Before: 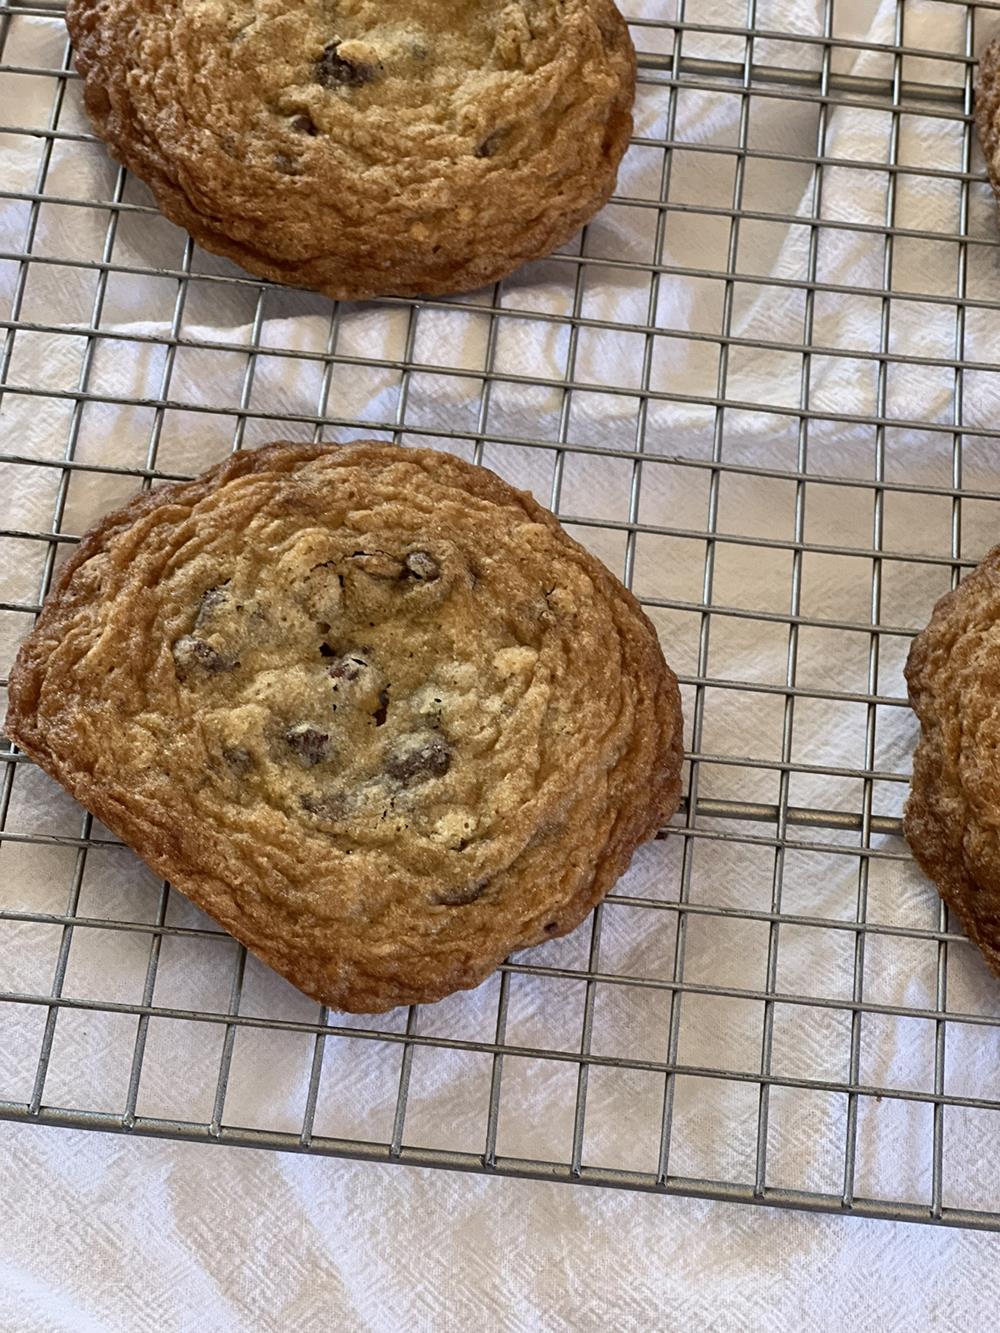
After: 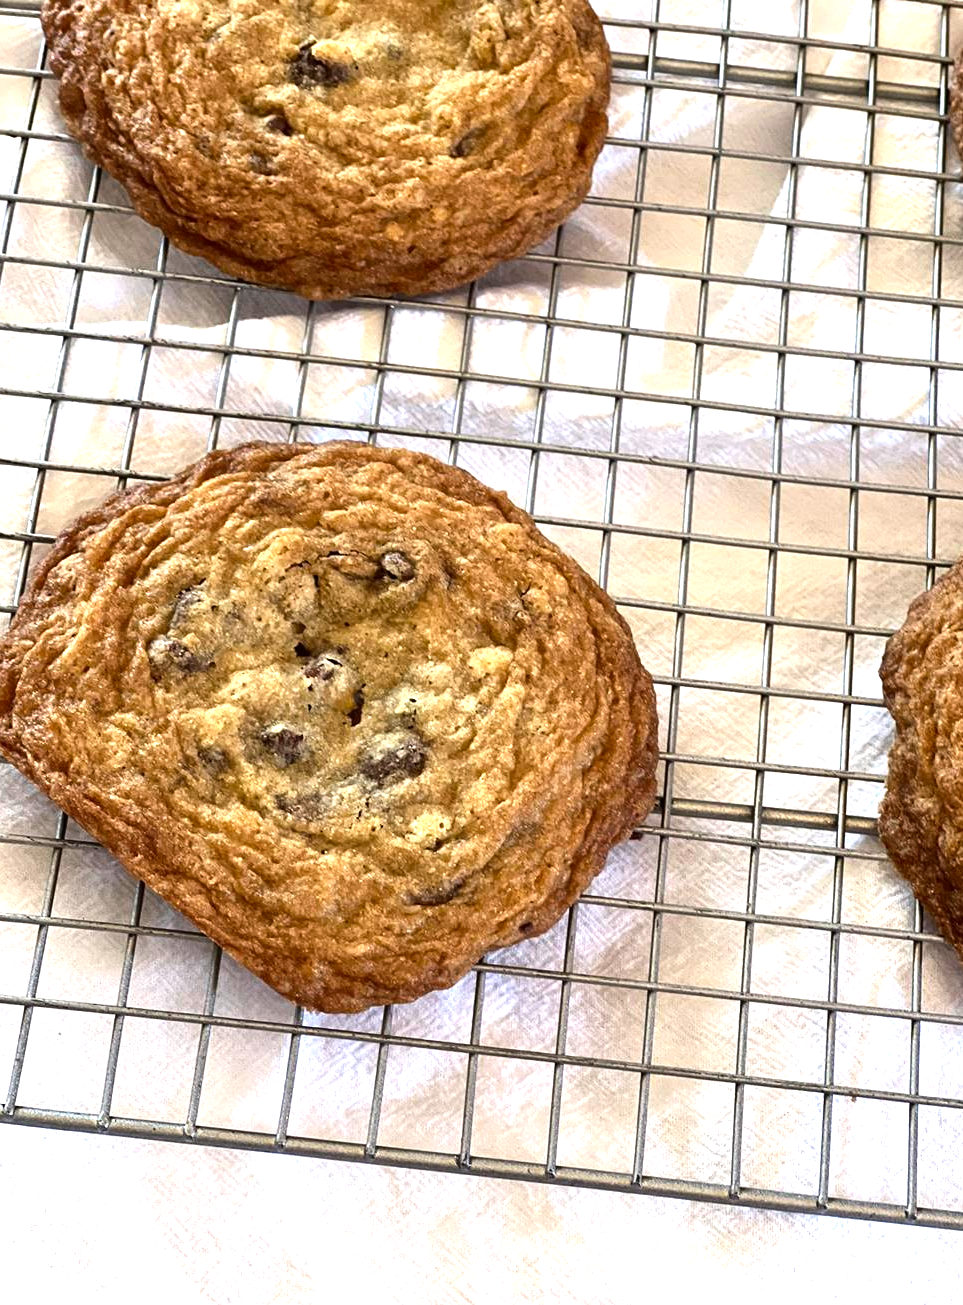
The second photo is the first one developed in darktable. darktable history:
exposure: exposure 0.695 EV, compensate exposure bias true, compensate highlight preservation false
crop and rotate: left 2.55%, right 1.059%, bottom 2.033%
tone equalizer: -8 EV -0.402 EV, -7 EV -0.41 EV, -6 EV -0.35 EV, -5 EV -0.258 EV, -3 EV 0.196 EV, -2 EV 0.363 EV, -1 EV 0.397 EV, +0 EV 0.447 EV, edges refinement/feathering 500, mask exposure compensation -1.57 EV, preserve details no
